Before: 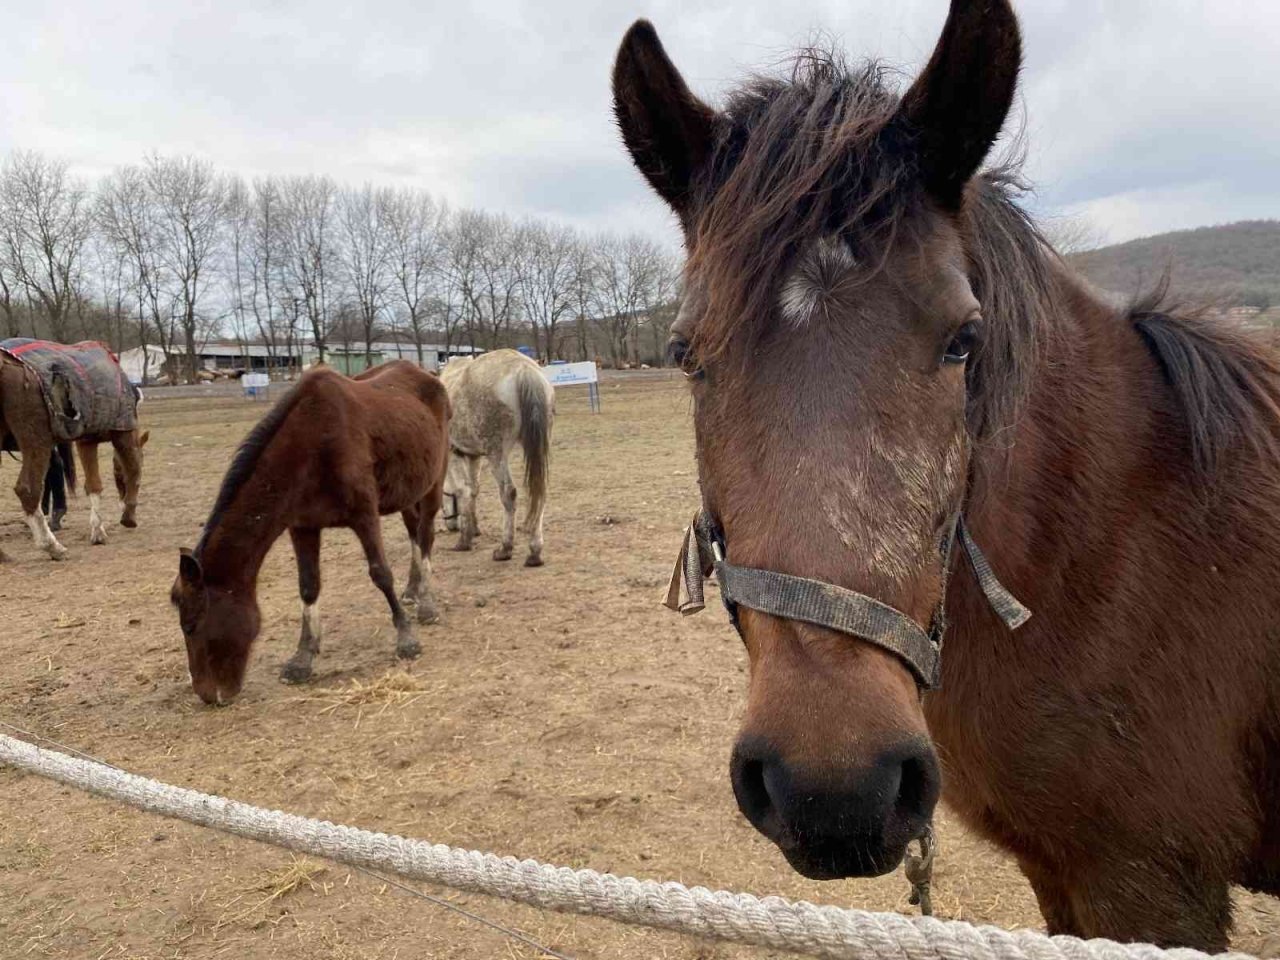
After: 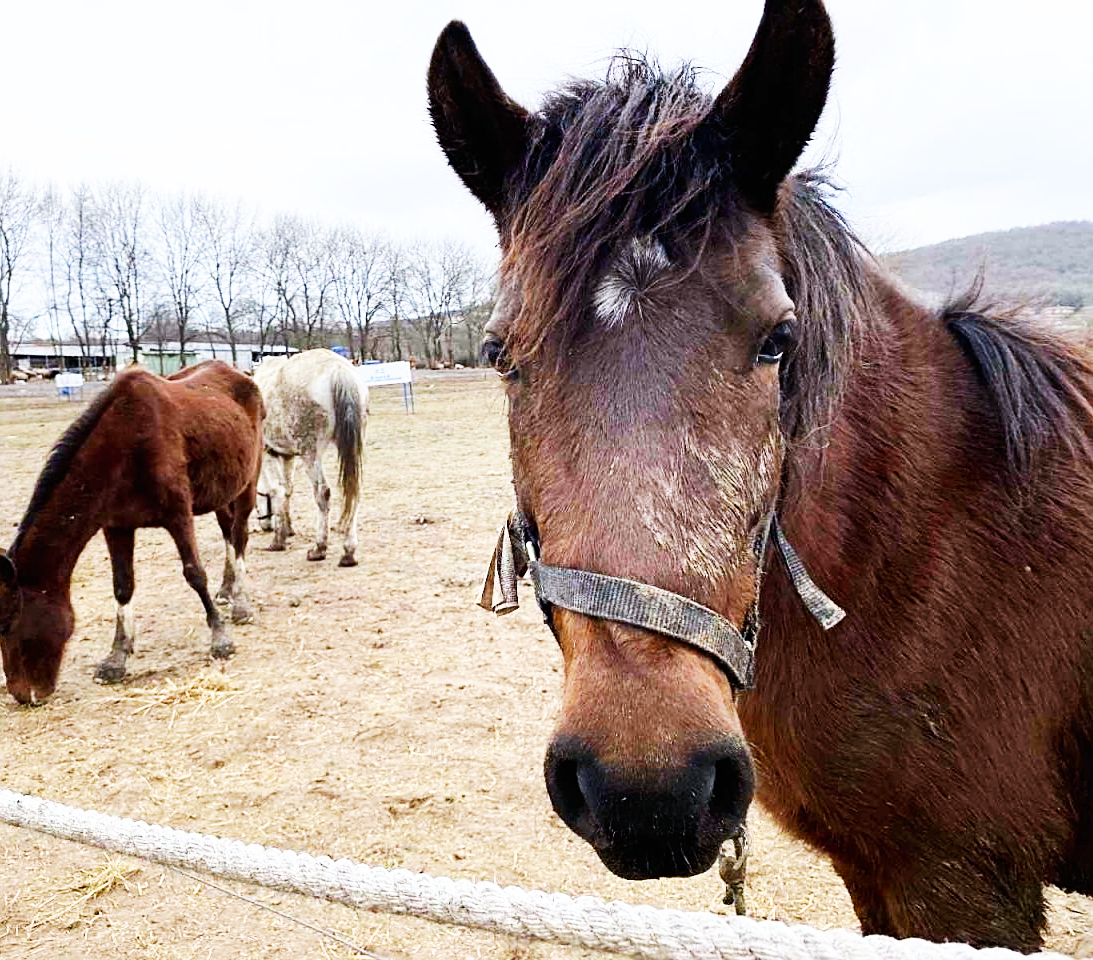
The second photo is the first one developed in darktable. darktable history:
sharpen: on, module defaults
base curve: curves: ch0 [(0, 0) (0.007, 0.004) (0.027, 0.03) (0.046, 0.07) (0.207, 0.54) (0.442, 0.872) (0.673, 0.972) (1, 1)], preserve colors none
crop and rotate: left 14.584%
white balance: red 0.954, blue 1.079
